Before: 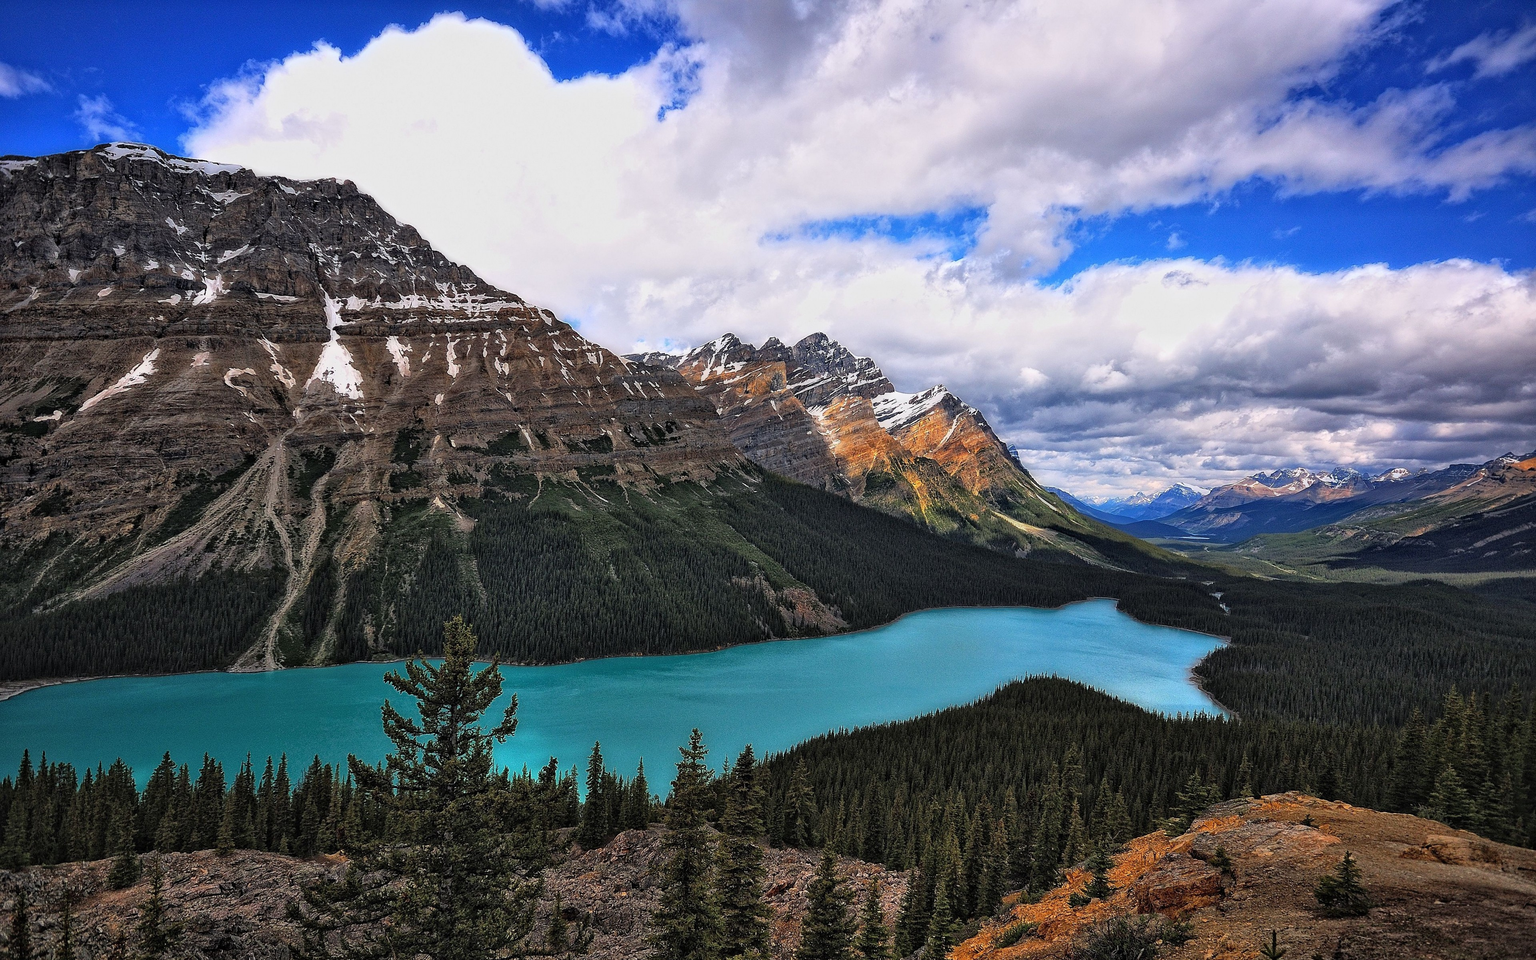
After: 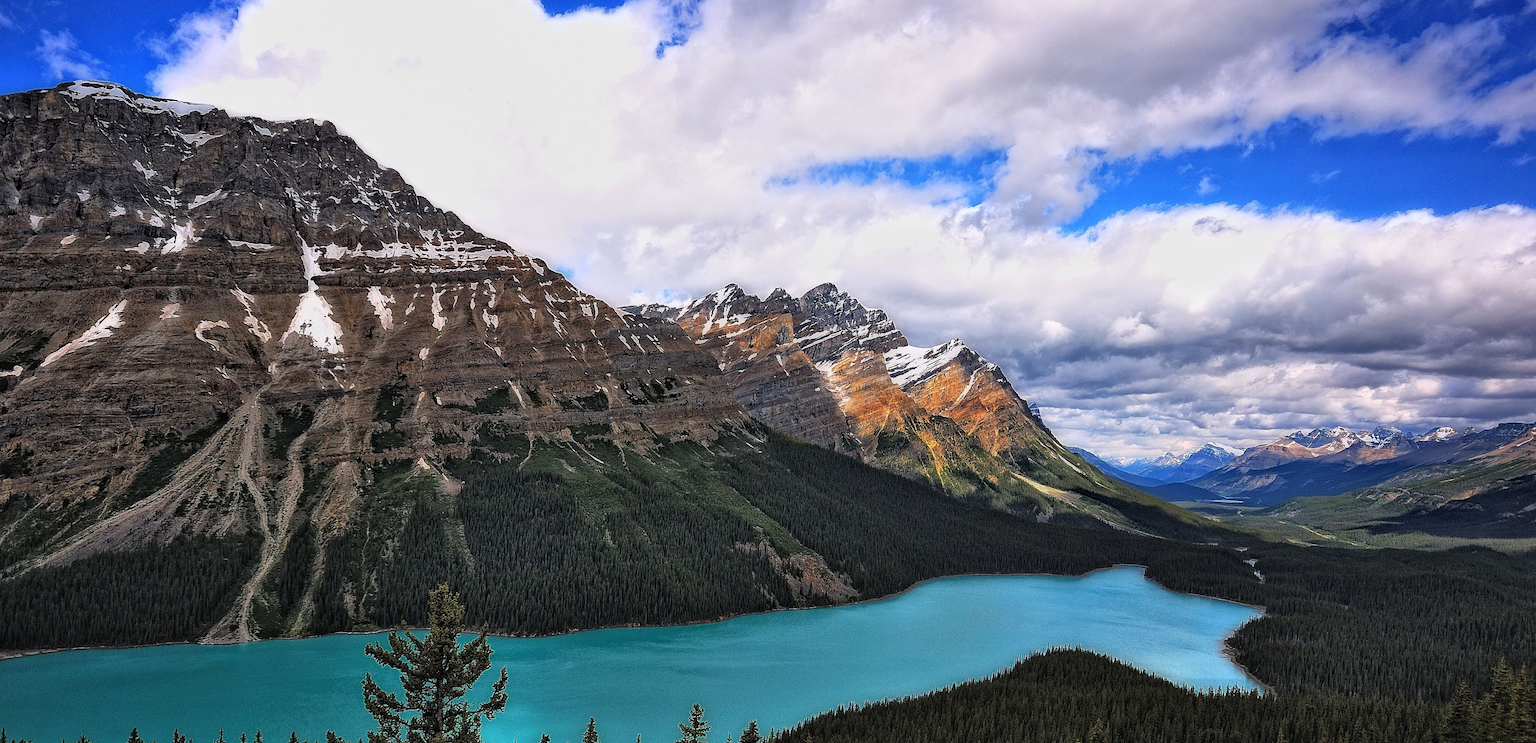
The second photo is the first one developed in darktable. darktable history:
crop: left 2.664%, top 6.986%, right 3.297%, bottom 20.2%
tone equalizer: mask exposure compensation -0.507 EV
